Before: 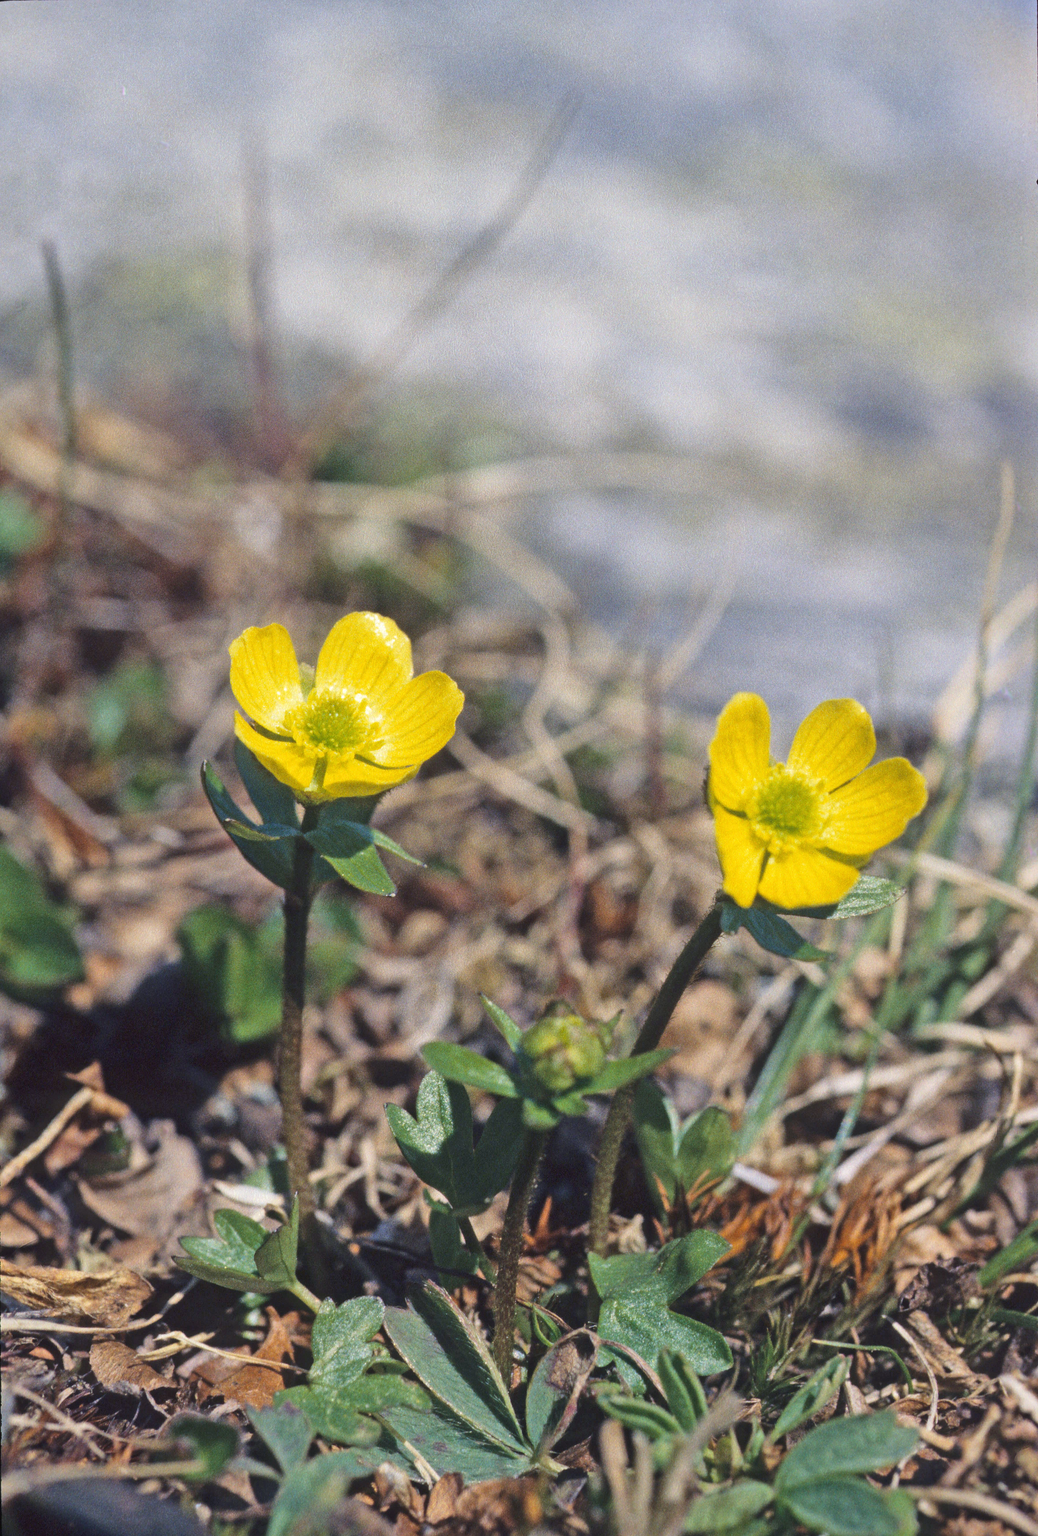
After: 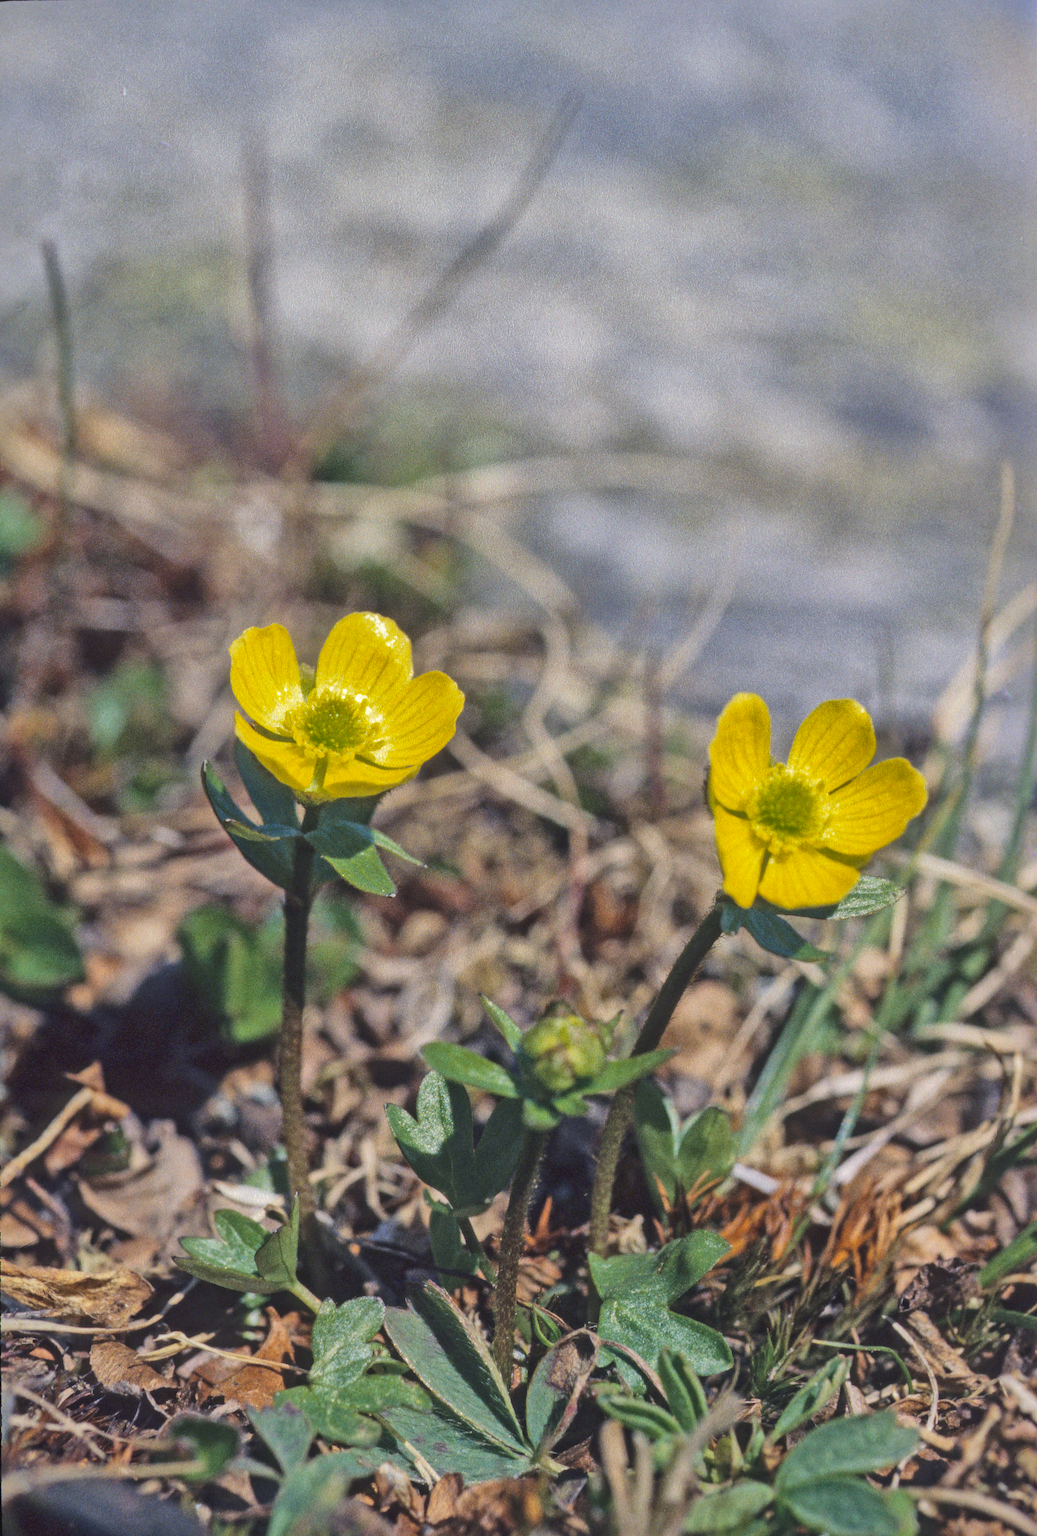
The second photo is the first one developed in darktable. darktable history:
shadows and highlights: shadows 39.66, highlights -59.9
local contrast: detail 114%
